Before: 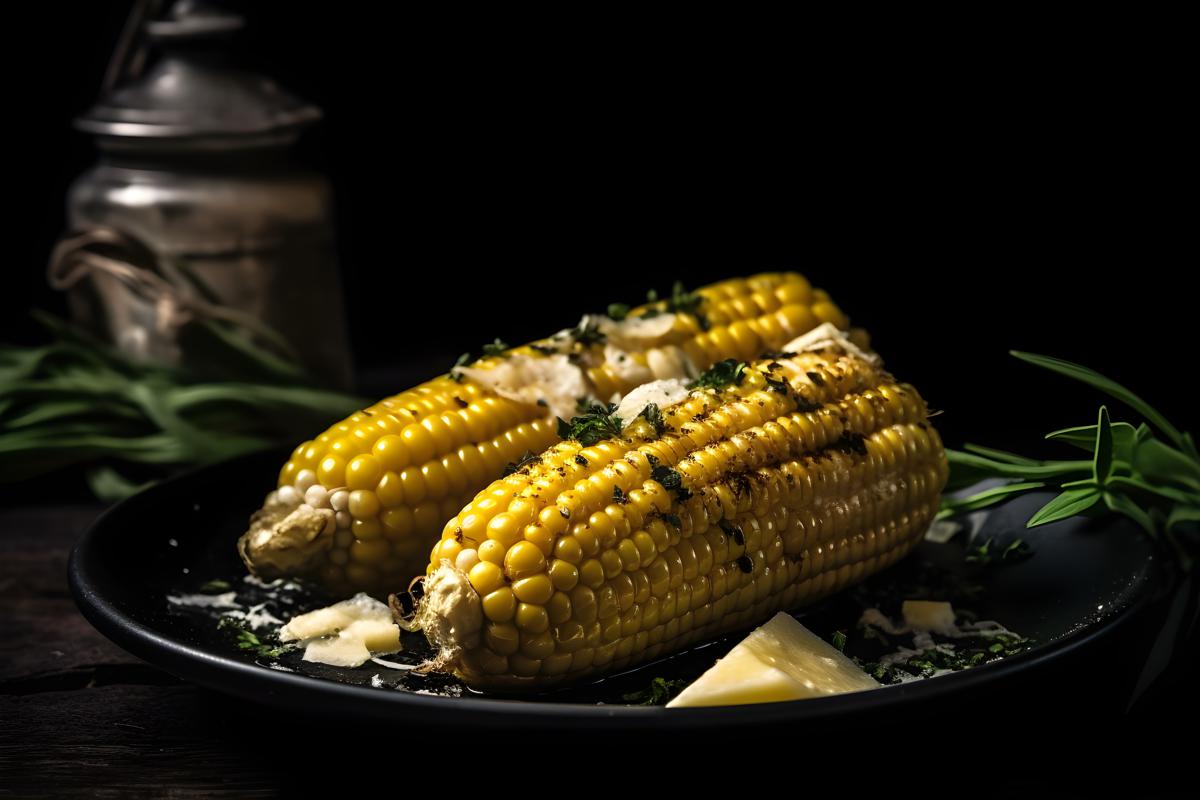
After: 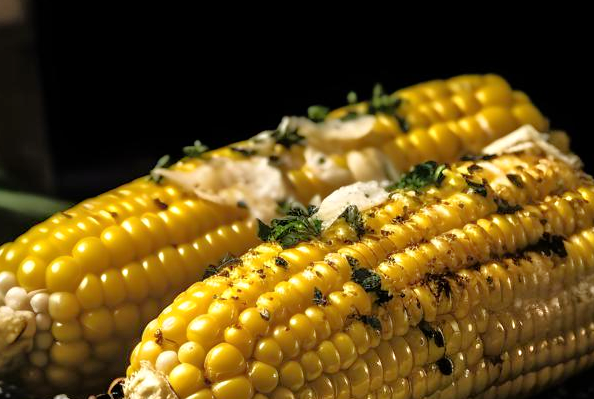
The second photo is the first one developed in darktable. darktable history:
tone equalizer: -7 EV 0.151 EV, -6 EV 0.594 EV, -5 EV 1.13 EV, -4 EV 1.35 EV, -3 EV 1.14 EV, -2 EV 0.6 EV, -1 EV 0.163 EV
crop: left 25.059%, top 24.838%, right 25.384%, bottom 25.2%
